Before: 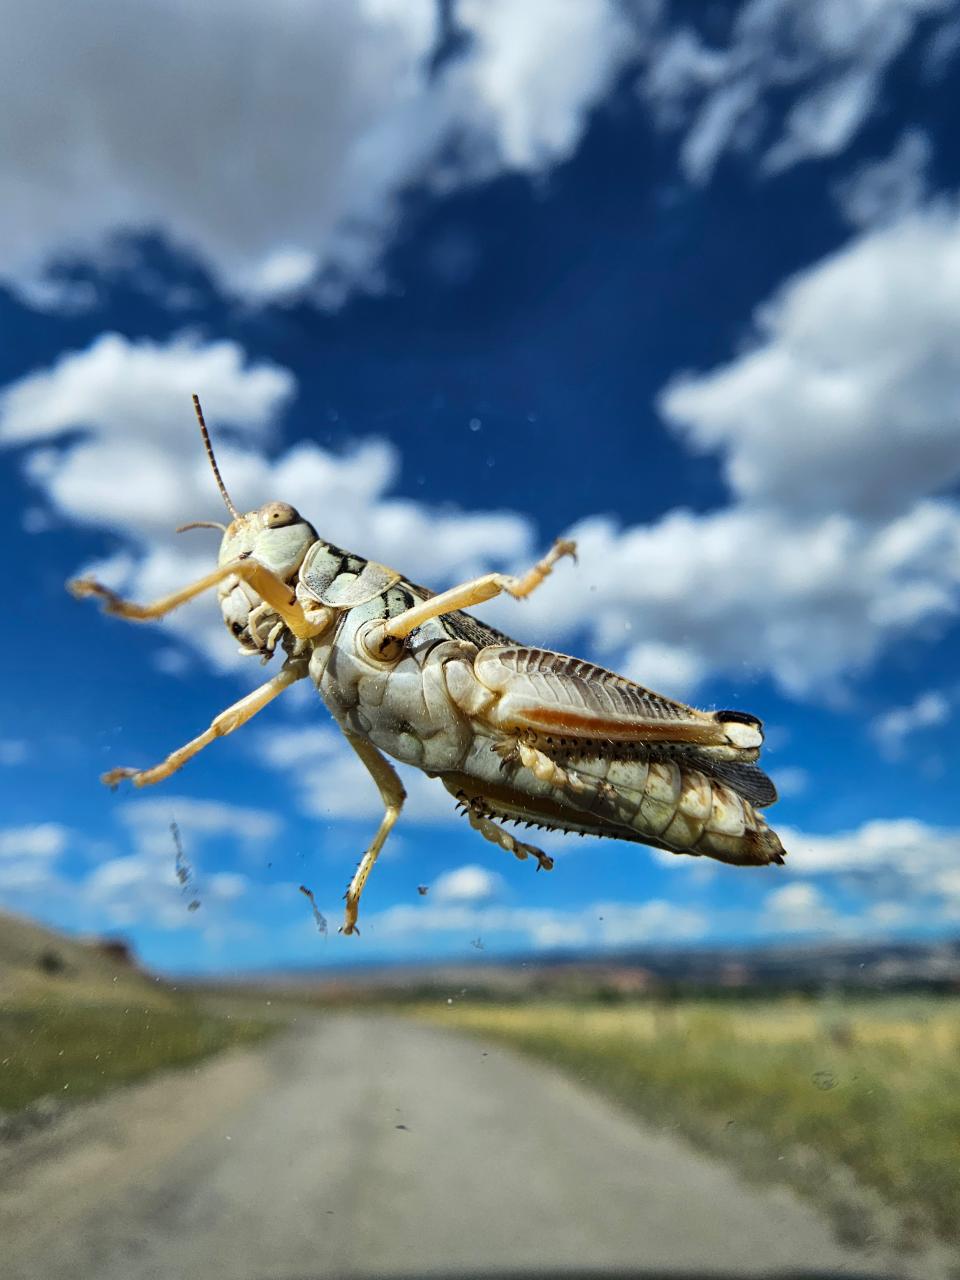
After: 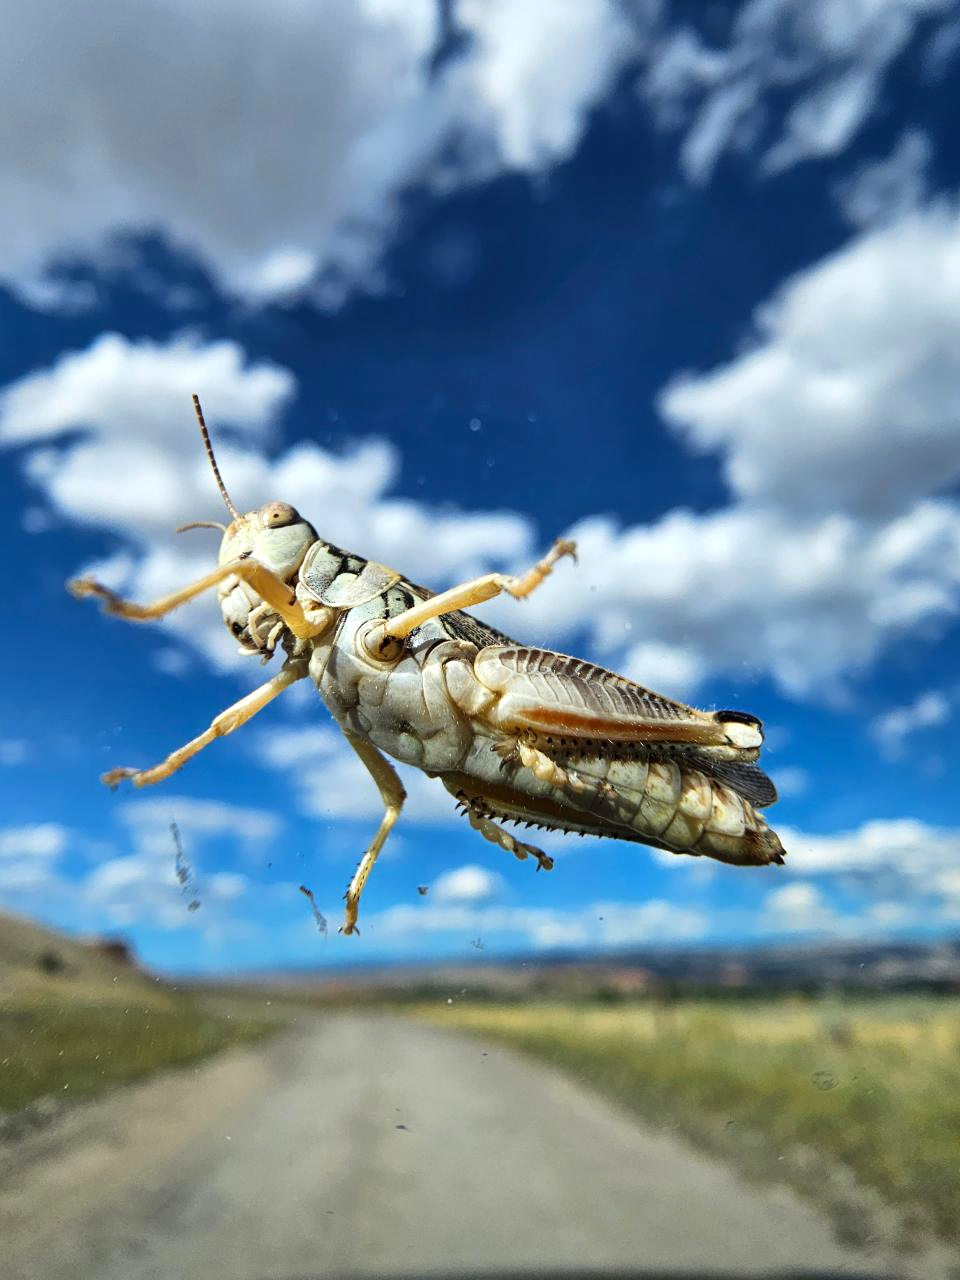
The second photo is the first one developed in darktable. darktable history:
tone equalizer: on, module defaults
exposure: exposure 0.197 EV, compensate highlight preservation false
